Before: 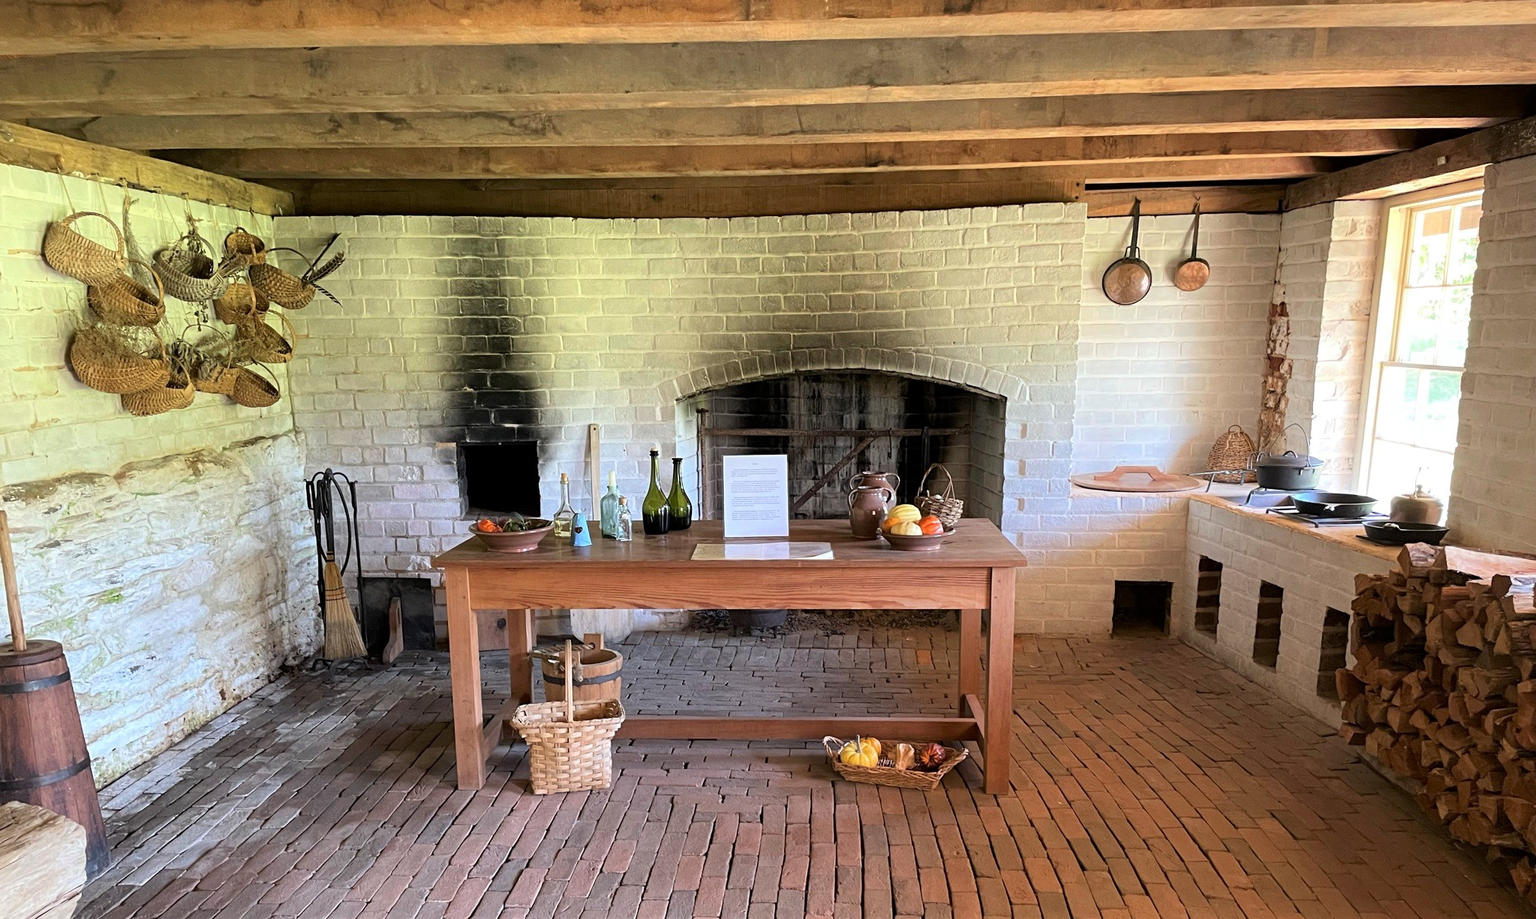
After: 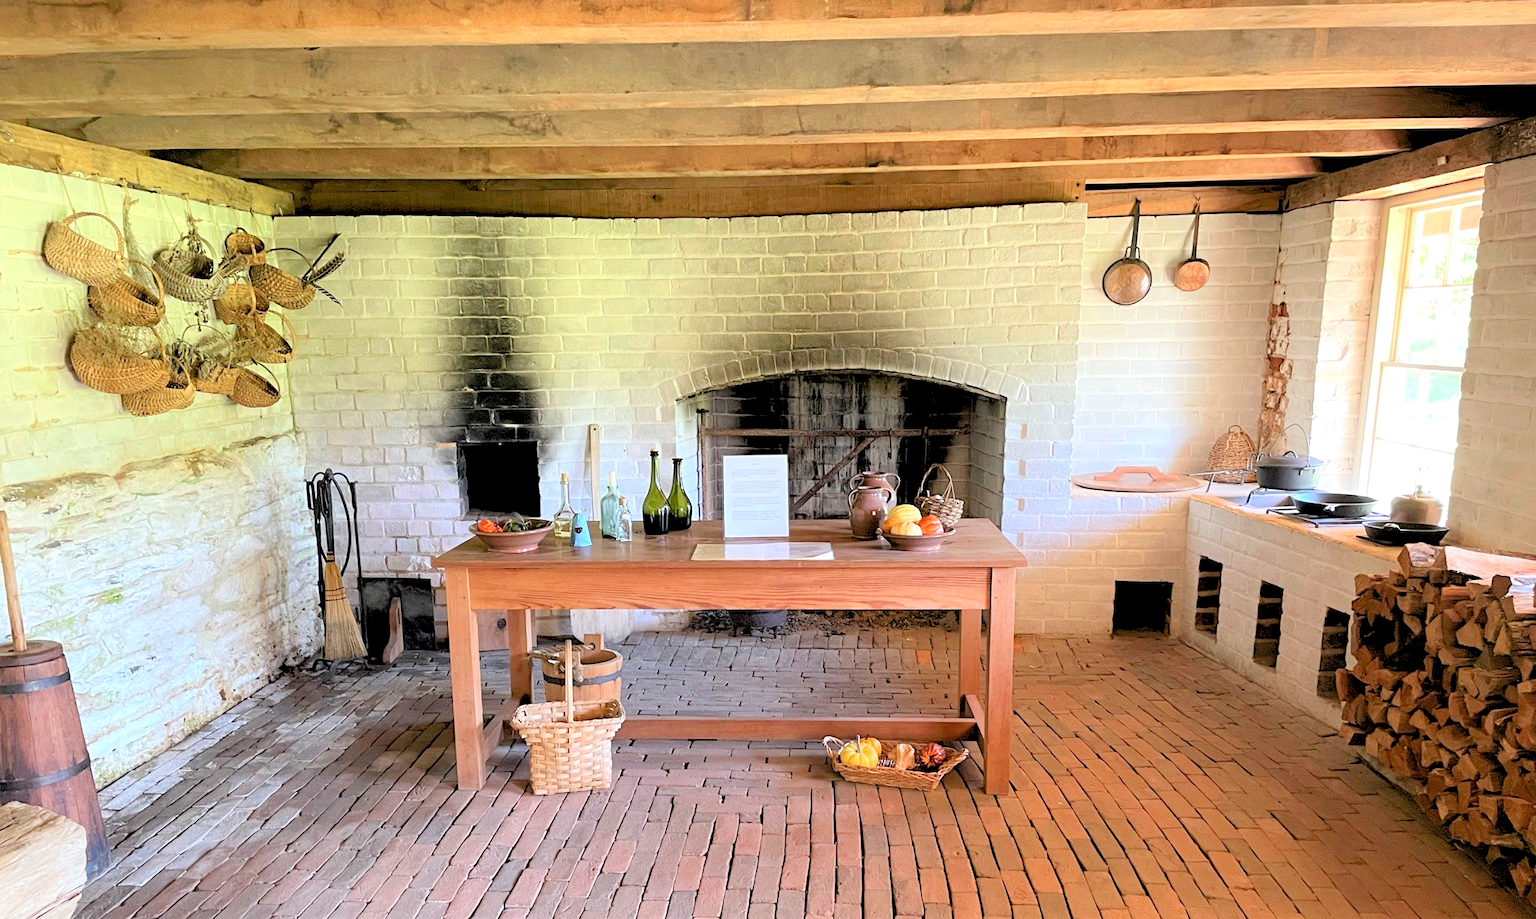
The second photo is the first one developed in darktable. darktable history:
color balance rgb: on, module defaults
levels: levels [0.072, 0.414, 0.976]
